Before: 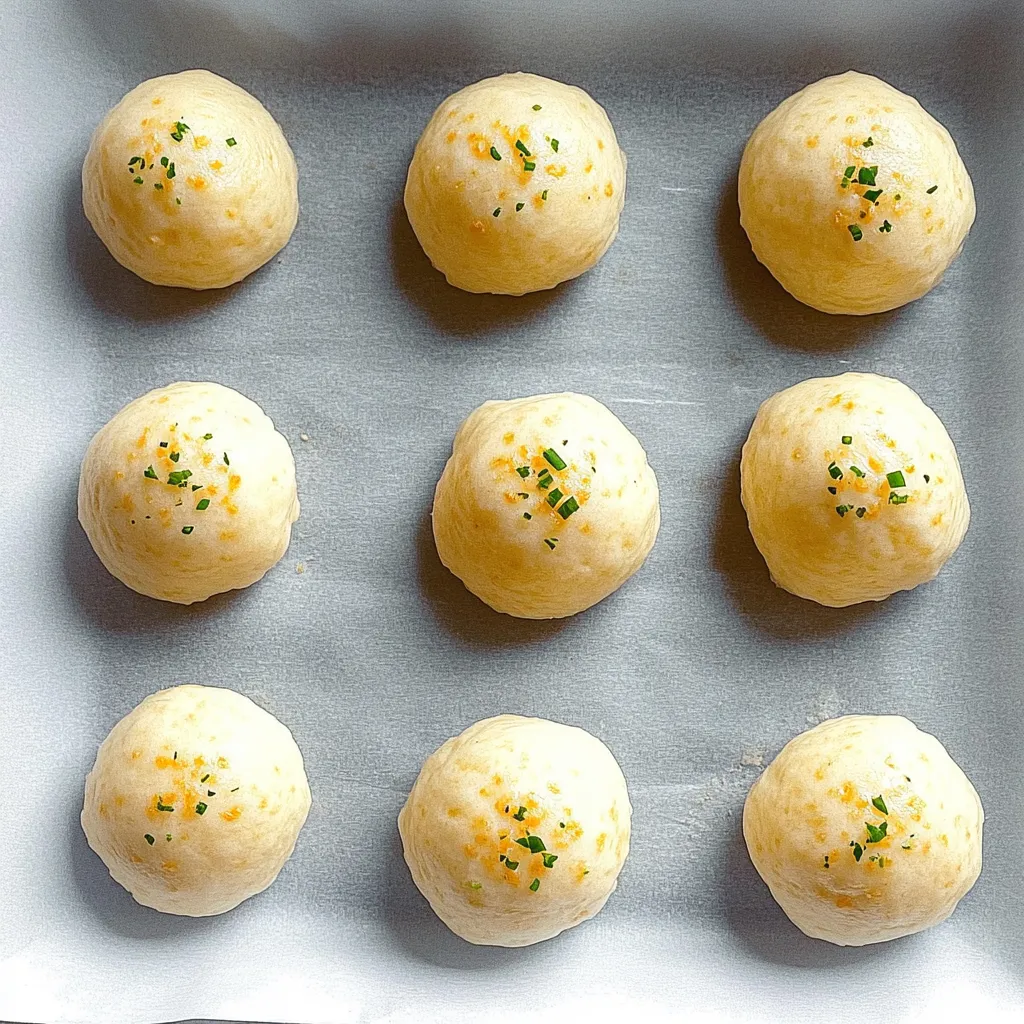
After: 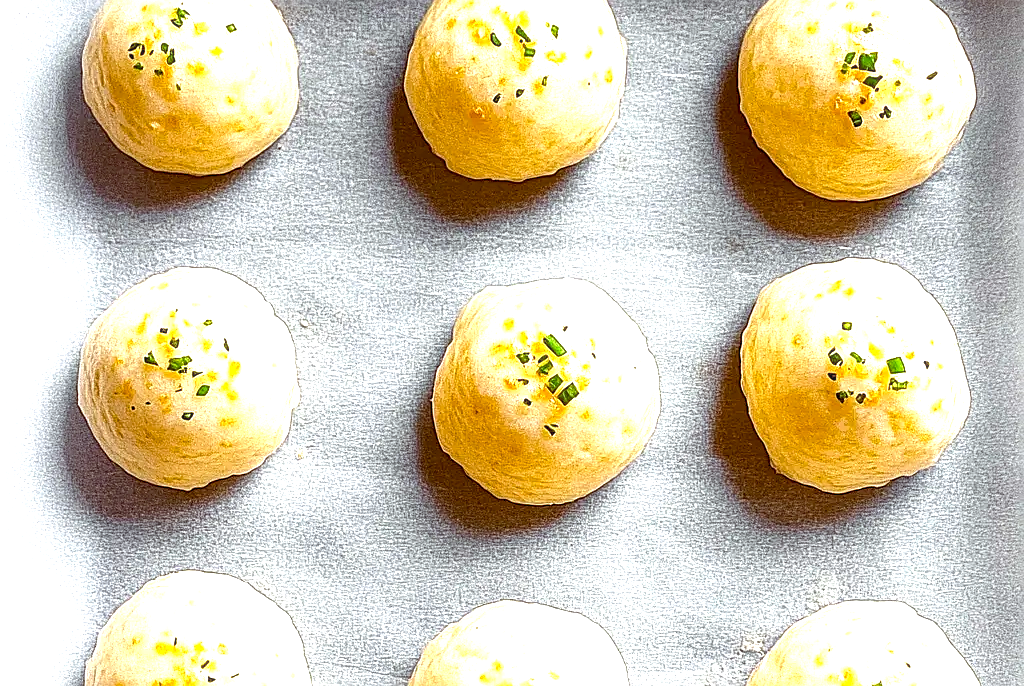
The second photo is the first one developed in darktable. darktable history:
local contrast: highlights 20%, detail 150%
color balance rgb: global offset › luminance -0.227%, global offset › chroma 0.275%, linear chroma grading › global chroma 7.881%, perceptual saturation grading › global saturation 0.696%, perceptual saturation grading › mid-tones 11.346%, contrast 5.529%
exposure: exposure 0.921 EV, compensate highlight preservation false
crop: top 11.178%, bottom 21.733%
sharpen: on, module defaults
